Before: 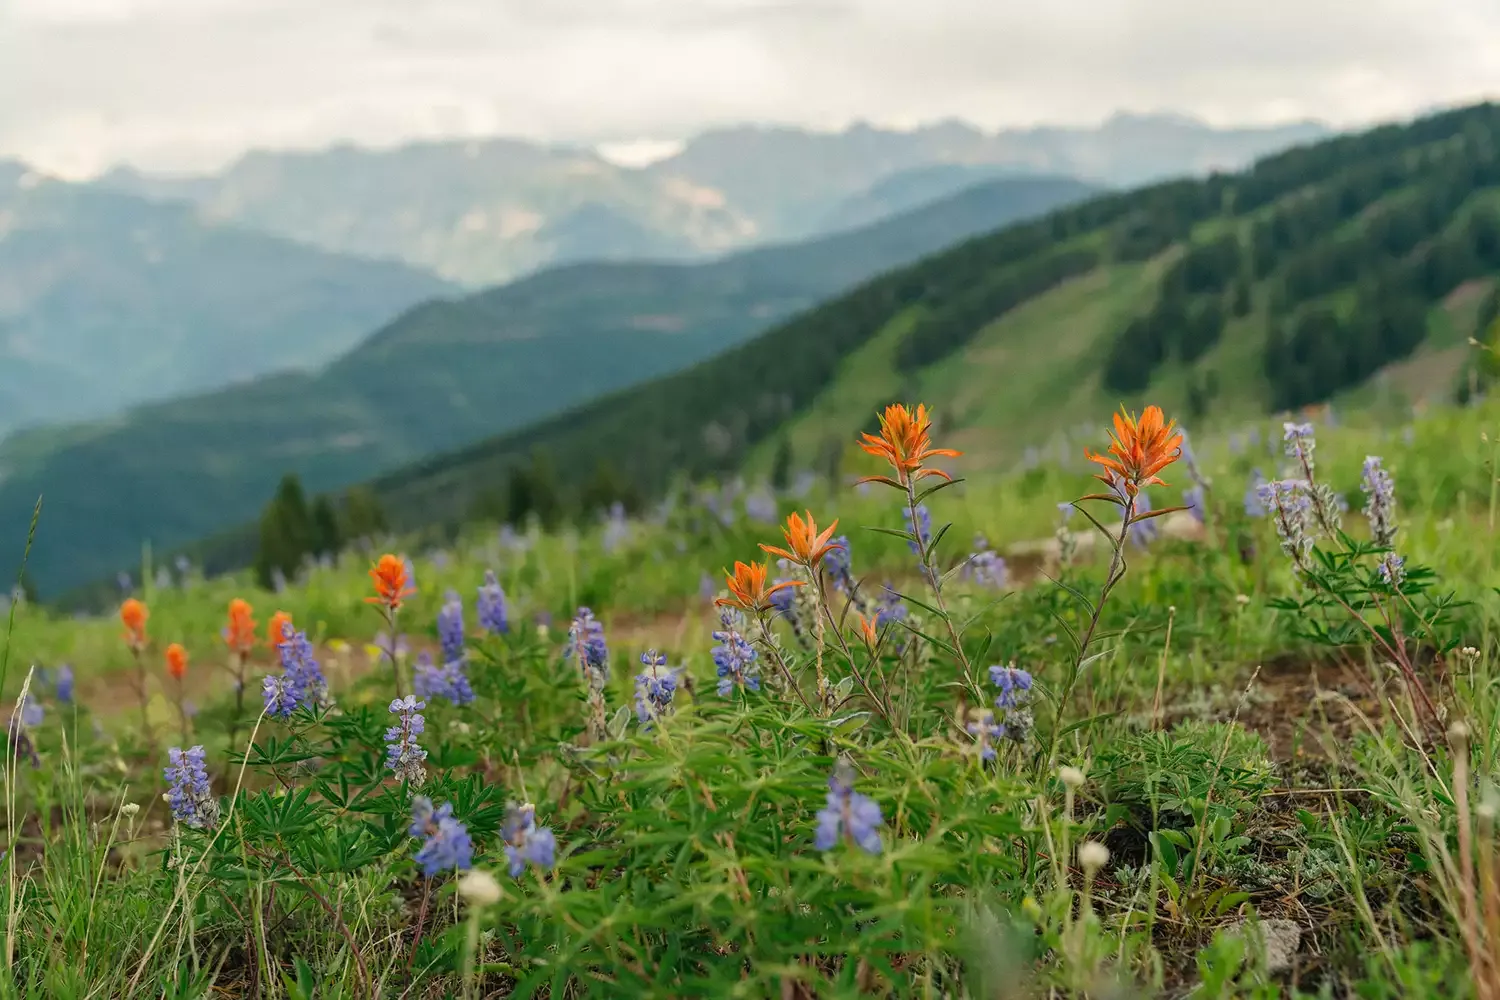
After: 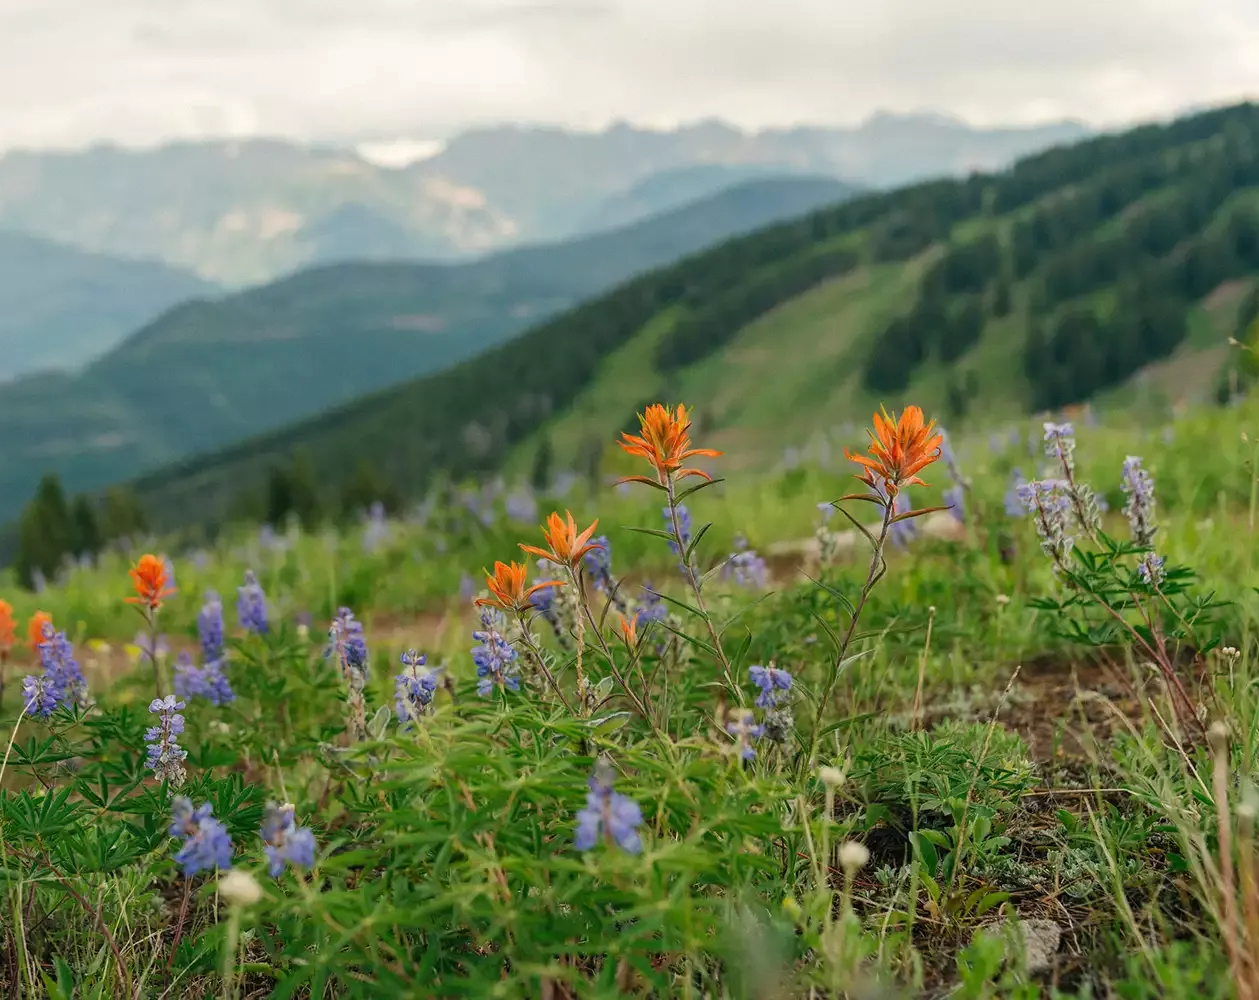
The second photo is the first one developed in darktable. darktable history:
tone equalizer: edges refinement/feathering 500, mask exposure compensation -1.57 EV, preserve details no
crop: left 16.014%
